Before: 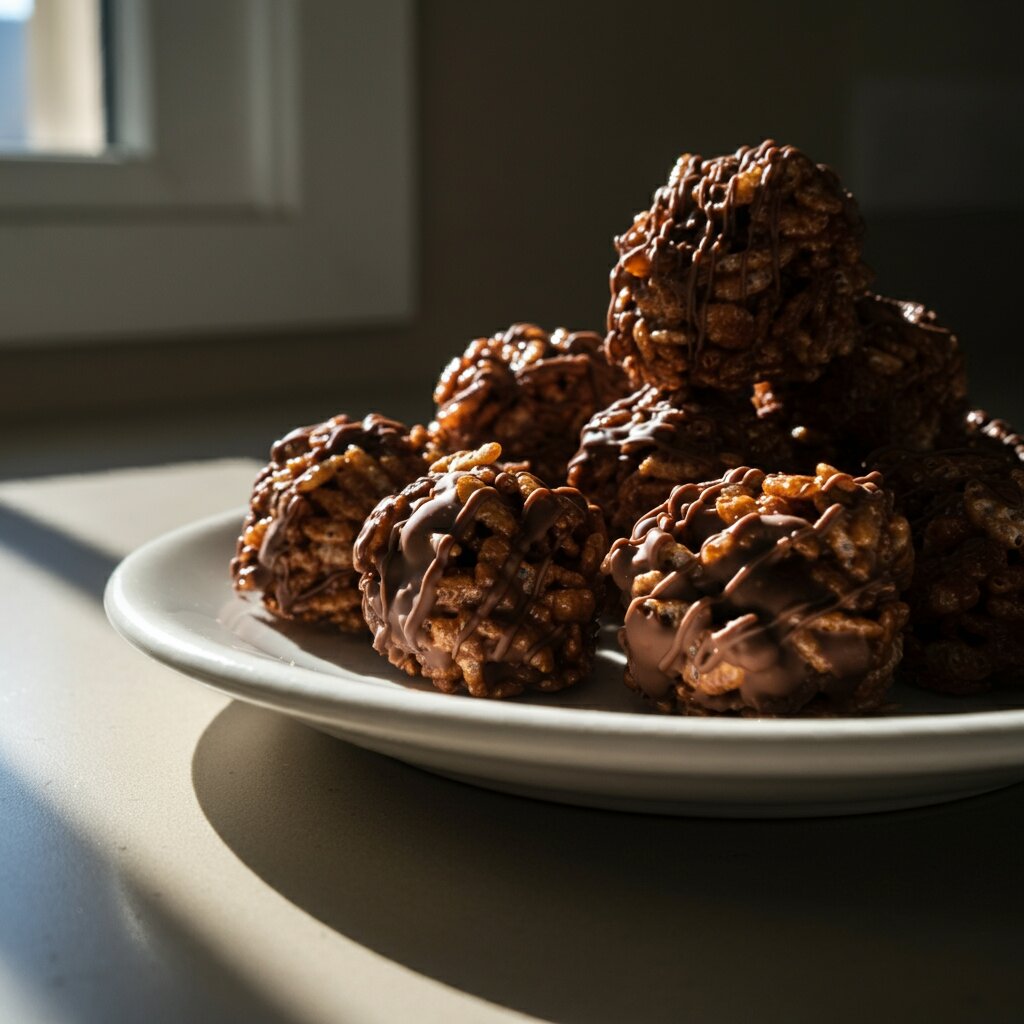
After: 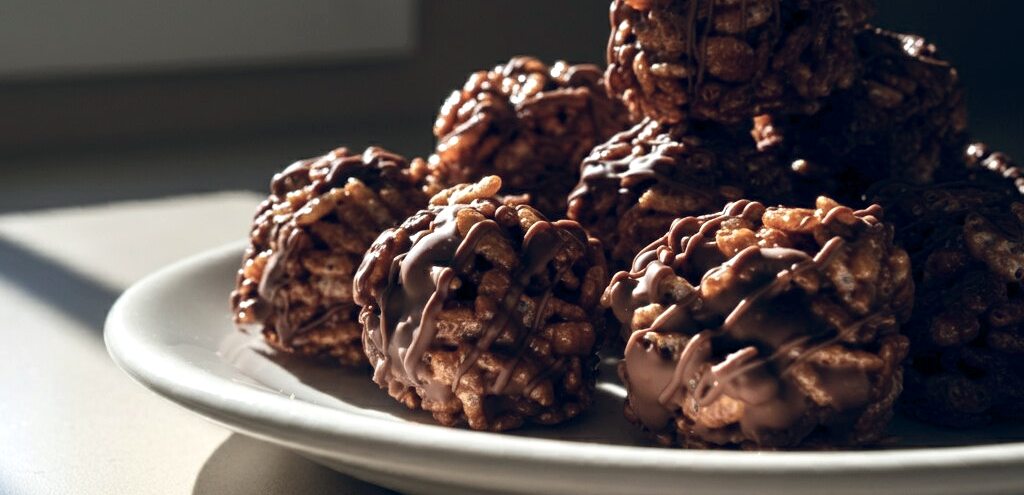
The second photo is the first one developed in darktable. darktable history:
exposure: exposure 0.291 EV, compensate exposure bias true, compensate highlight preservation false
color balance rgb: global offset › chroma 0.104%, global offset › hue 249.62°, linear chroma grading › shadows -2.483%, linear chroma grading › highlights -14.392%, linear chroma grading › global chroma -9.595%, linear chroma grading › mid-tones -9.881%, perceptual saturation grading › global saturation 0.495%
crop and rotate: top 26.08%, bottom 25.565%
